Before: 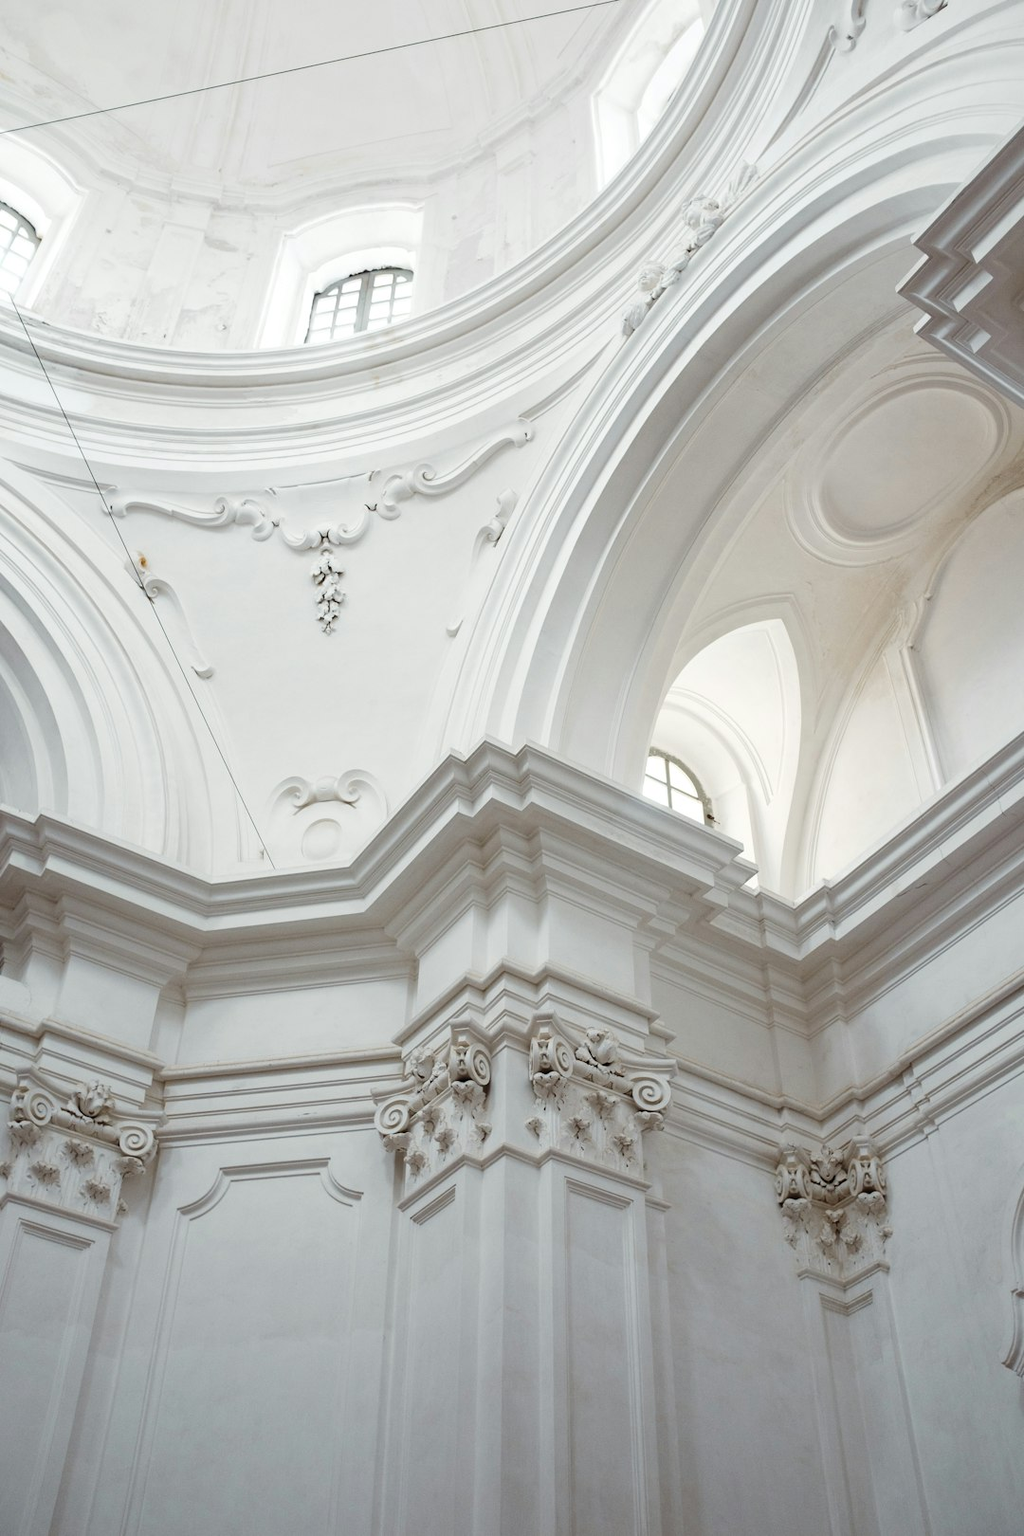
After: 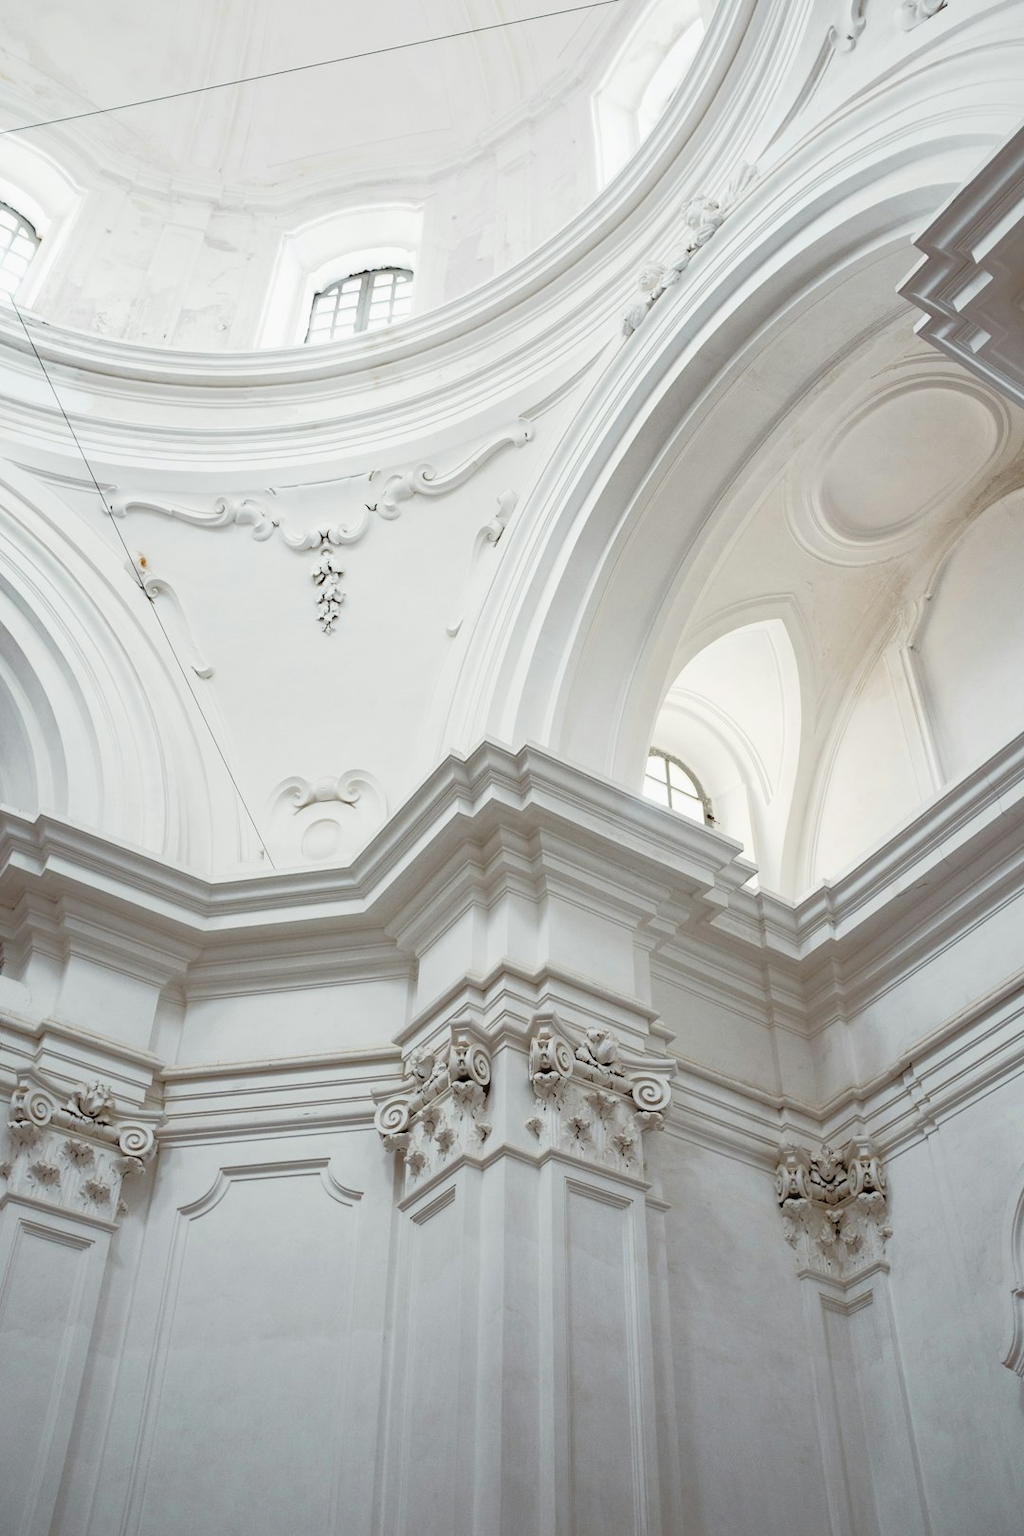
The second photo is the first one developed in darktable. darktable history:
tone equalizer: -8 EV -1.81 EV, -7 EV -1.16 EV, -6 EV -1.6 EV, edges refinement/feathering 500, mask exposure compensation -1.57 EV, preserve details no
